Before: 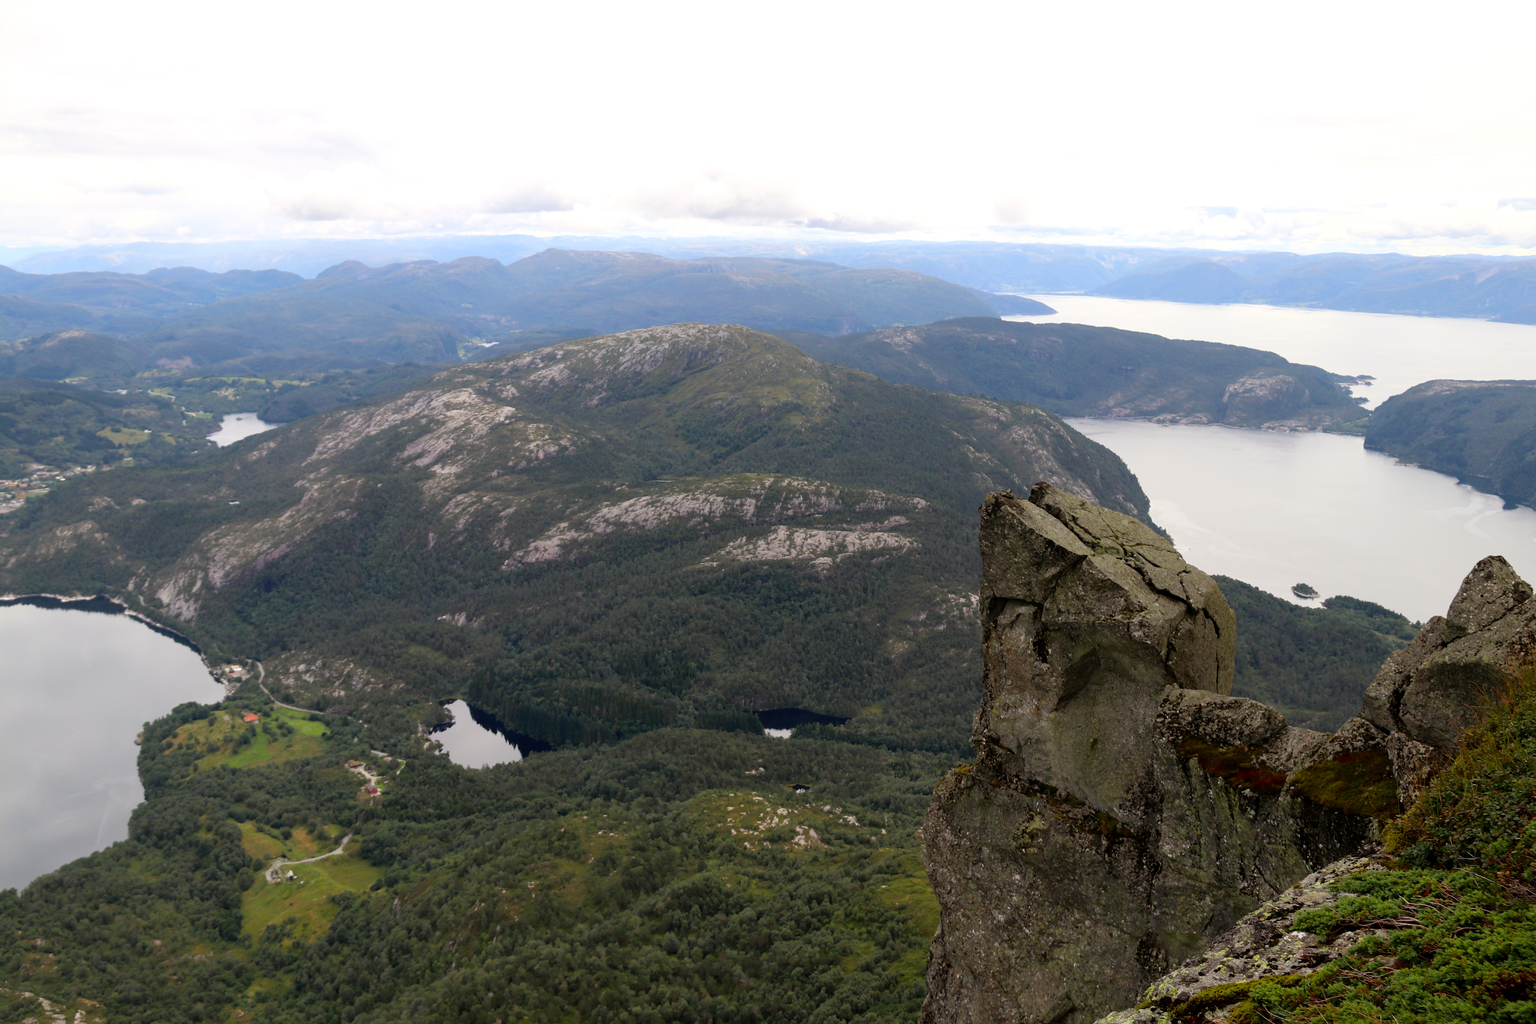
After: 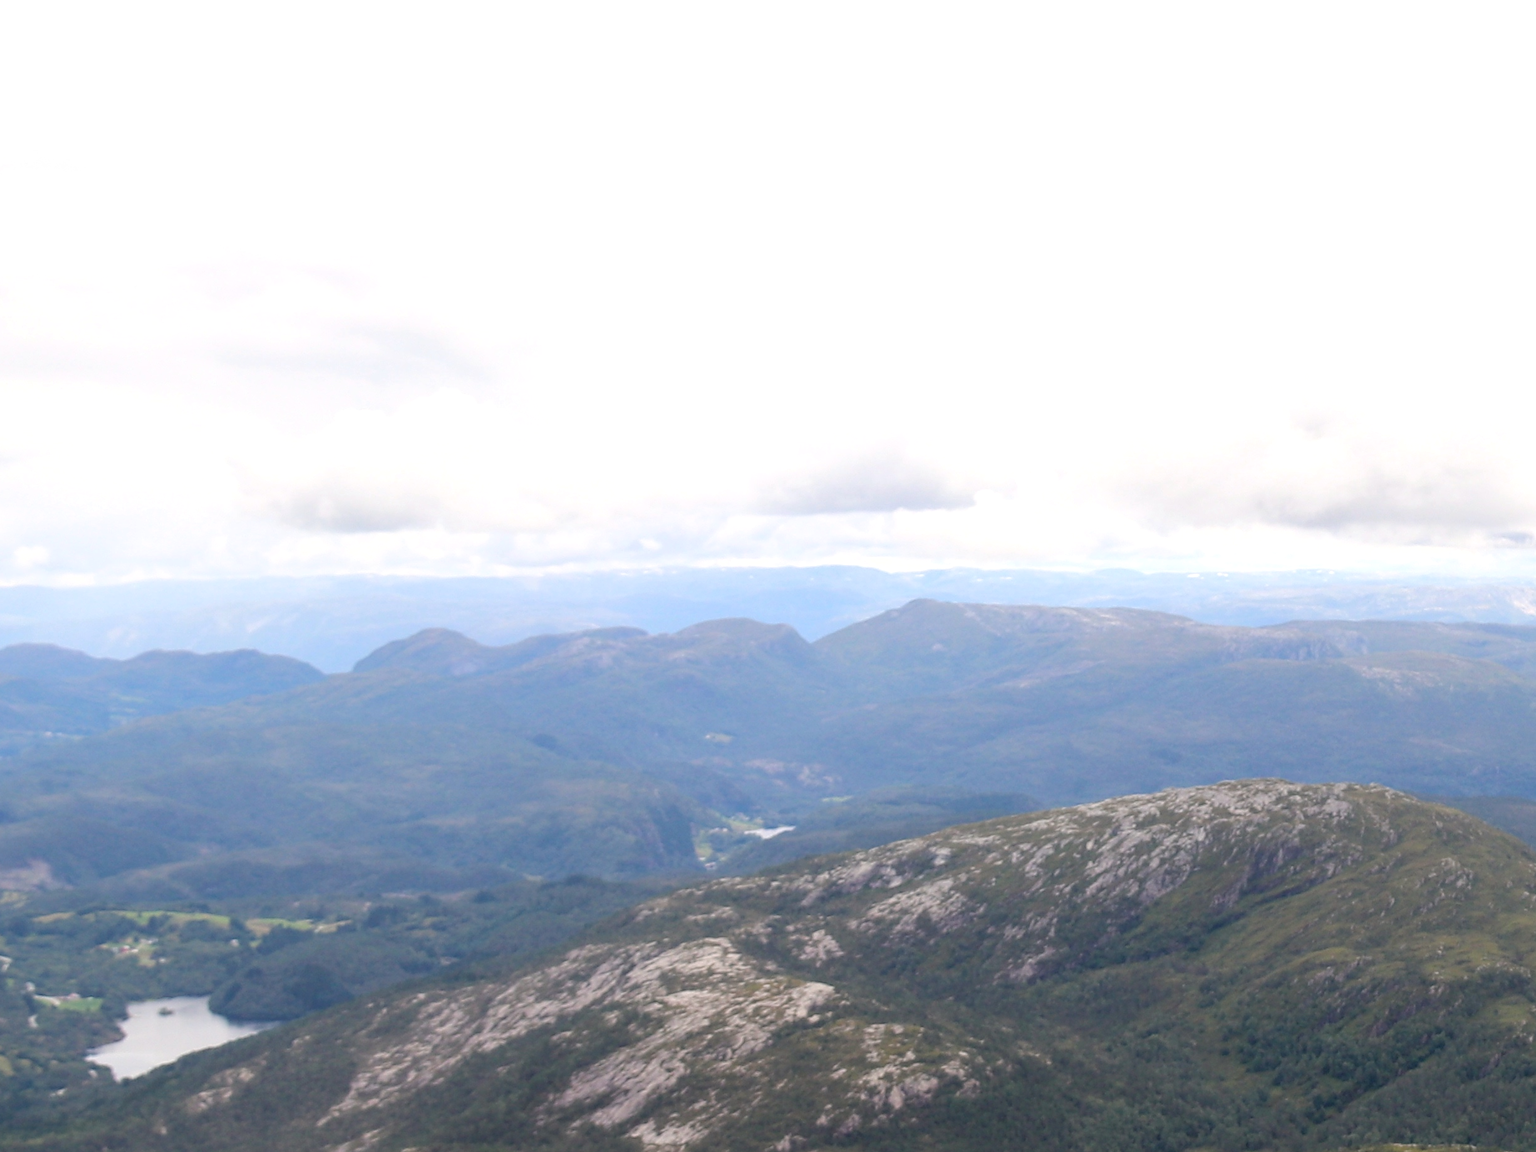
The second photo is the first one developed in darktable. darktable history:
local contrast: highlights 103%, shadows 101%, detail 119%, midtone range 0.2
color balance rgb: shadows lift › luminance -19.917%, perceptual saturation grading › global saturation 1.061%, perceptual saturation grading › highlights -2.152%, perceptual saturation grading › mid-tones 3.98%, perceptual saturation grading › shadows 7.293%
crop and rotate: left 11.127%, top 0.091%, right 47.541%, bottom 53.402%
